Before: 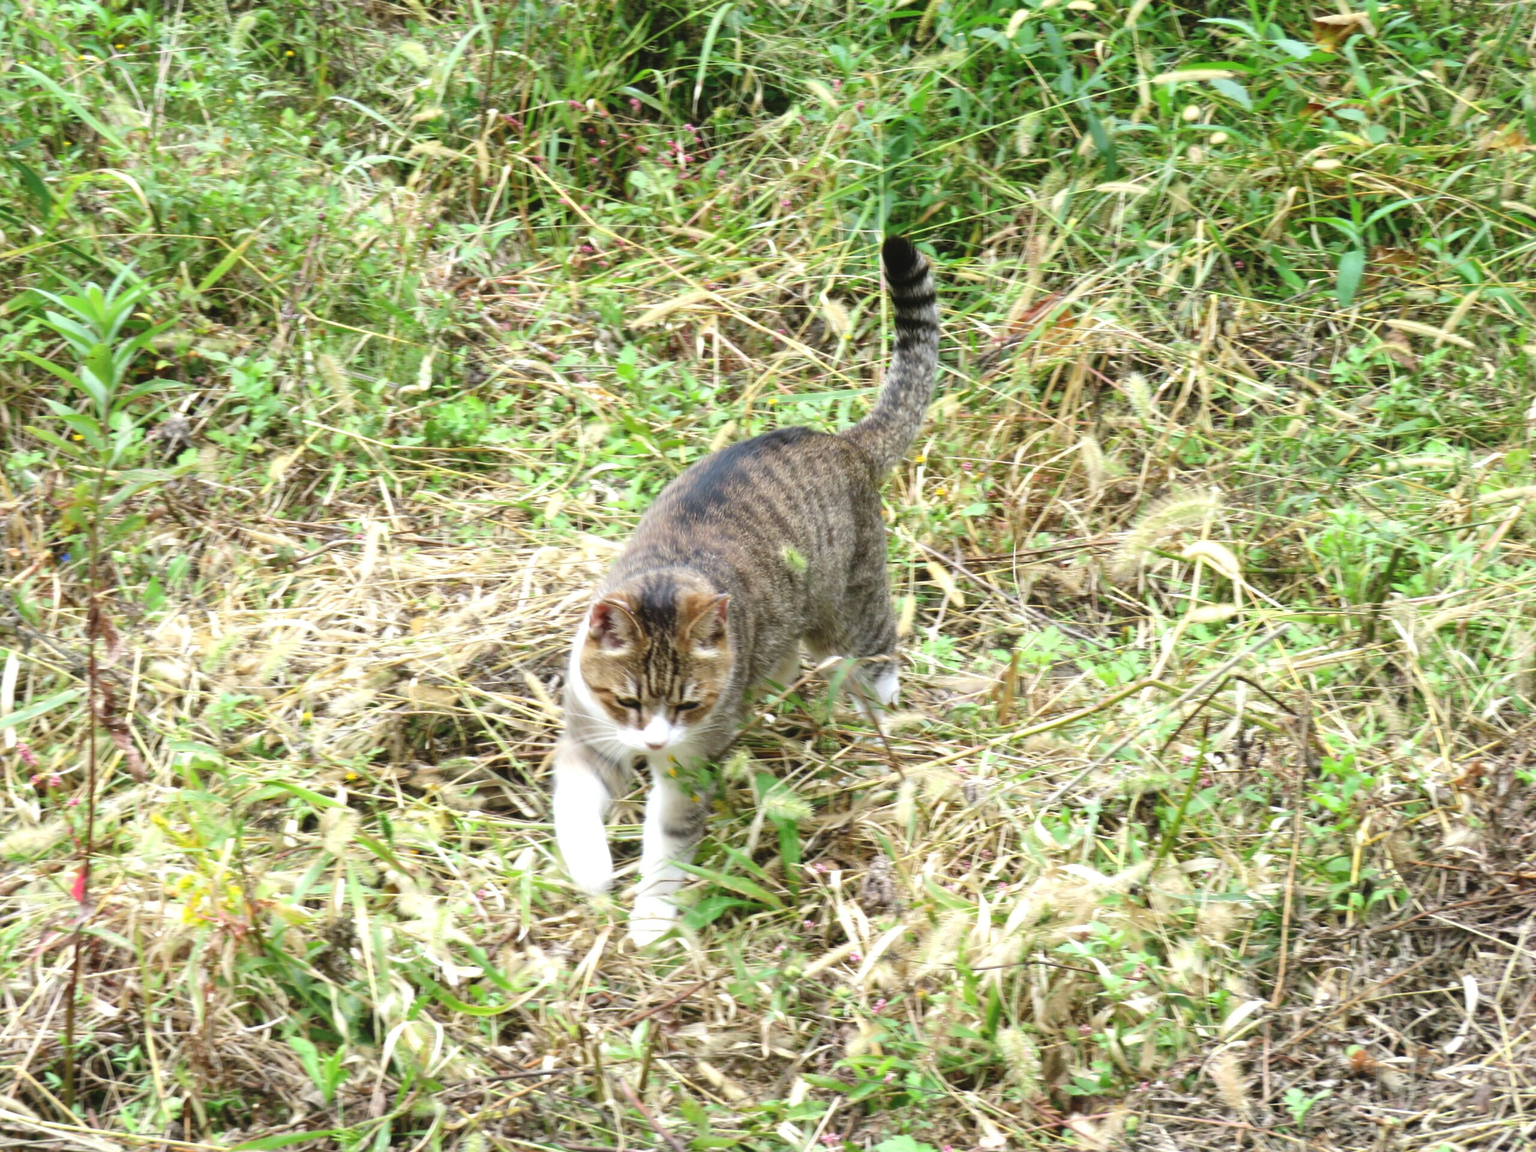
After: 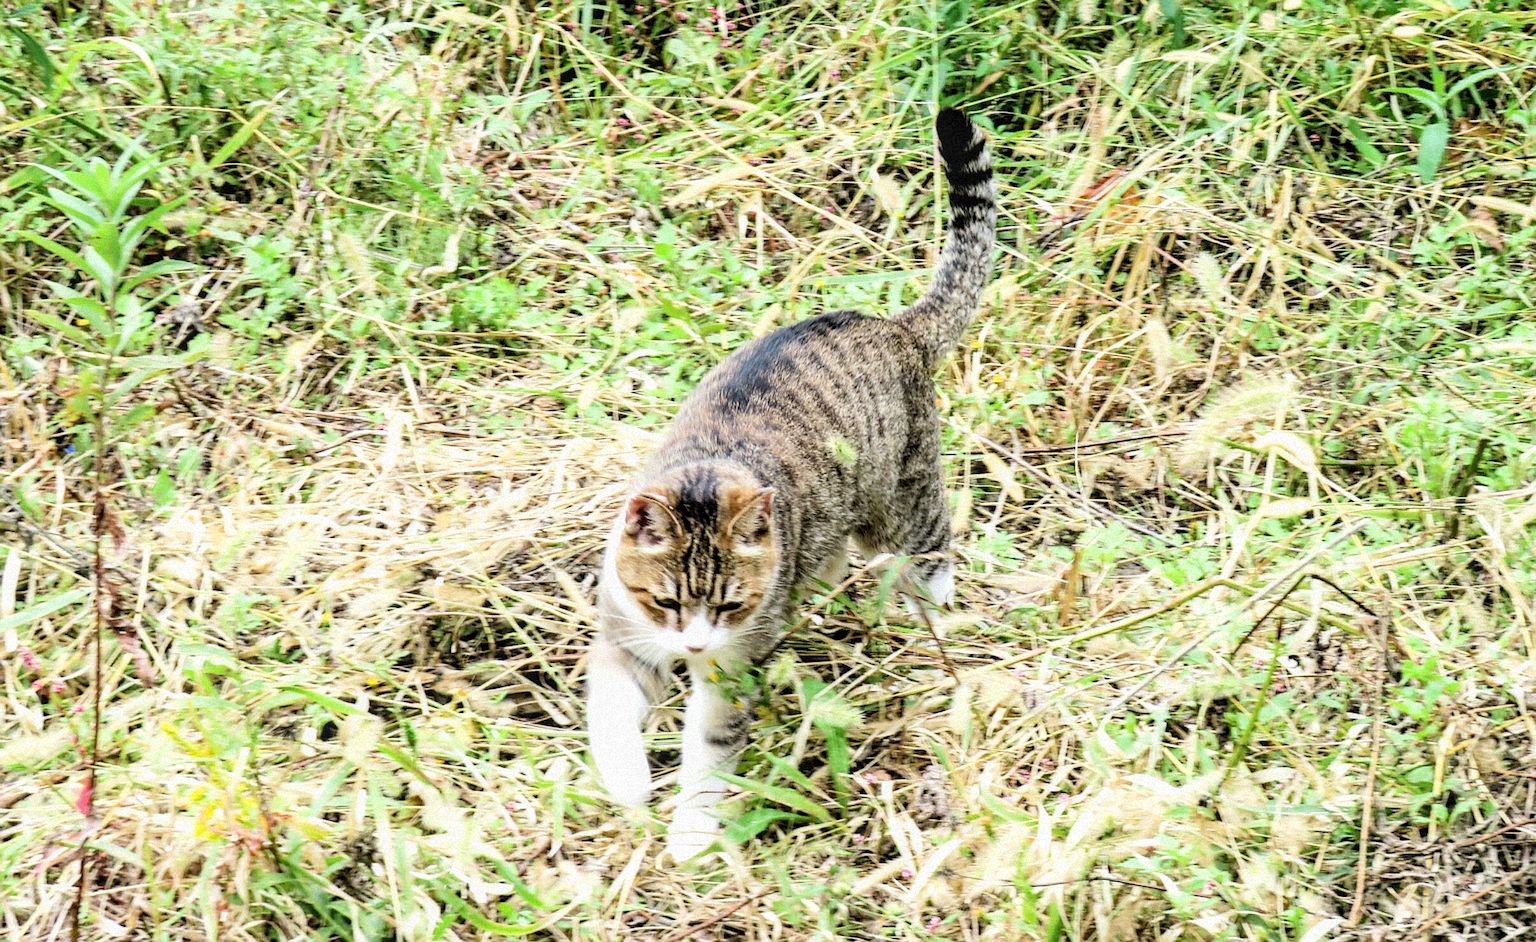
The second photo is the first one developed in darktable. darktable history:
crop and rotate: angle 0.03°, top 11.643%, right 5.651%, bottom 11.189%
grain: mid-tones bias 0%
filmic rgb: black relative exposure -5 EV, hardness 2.88, contrast 1.5
haze removal: compatibility mode true, adaptive false
exposure: black level correction 0.001, exposure 0.5 EV, compensate exposure bias true, compensate highlight preservation false
local contrast: on, module defaults
contrast brightness saturation: saturation -0.04
sharpen: on, module defaults
